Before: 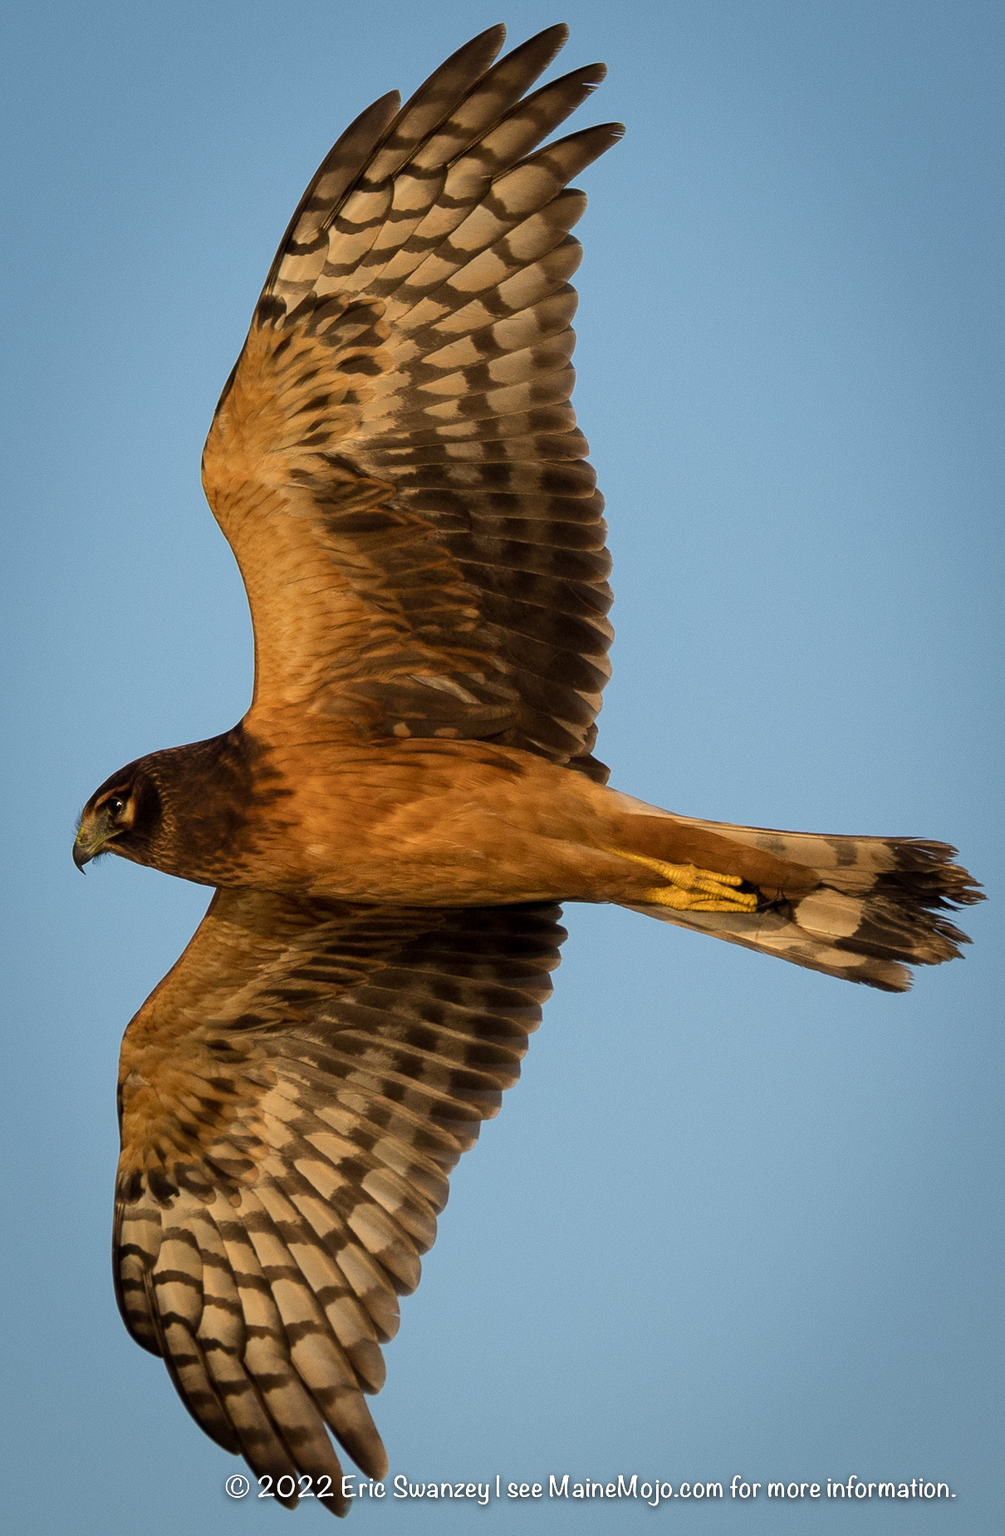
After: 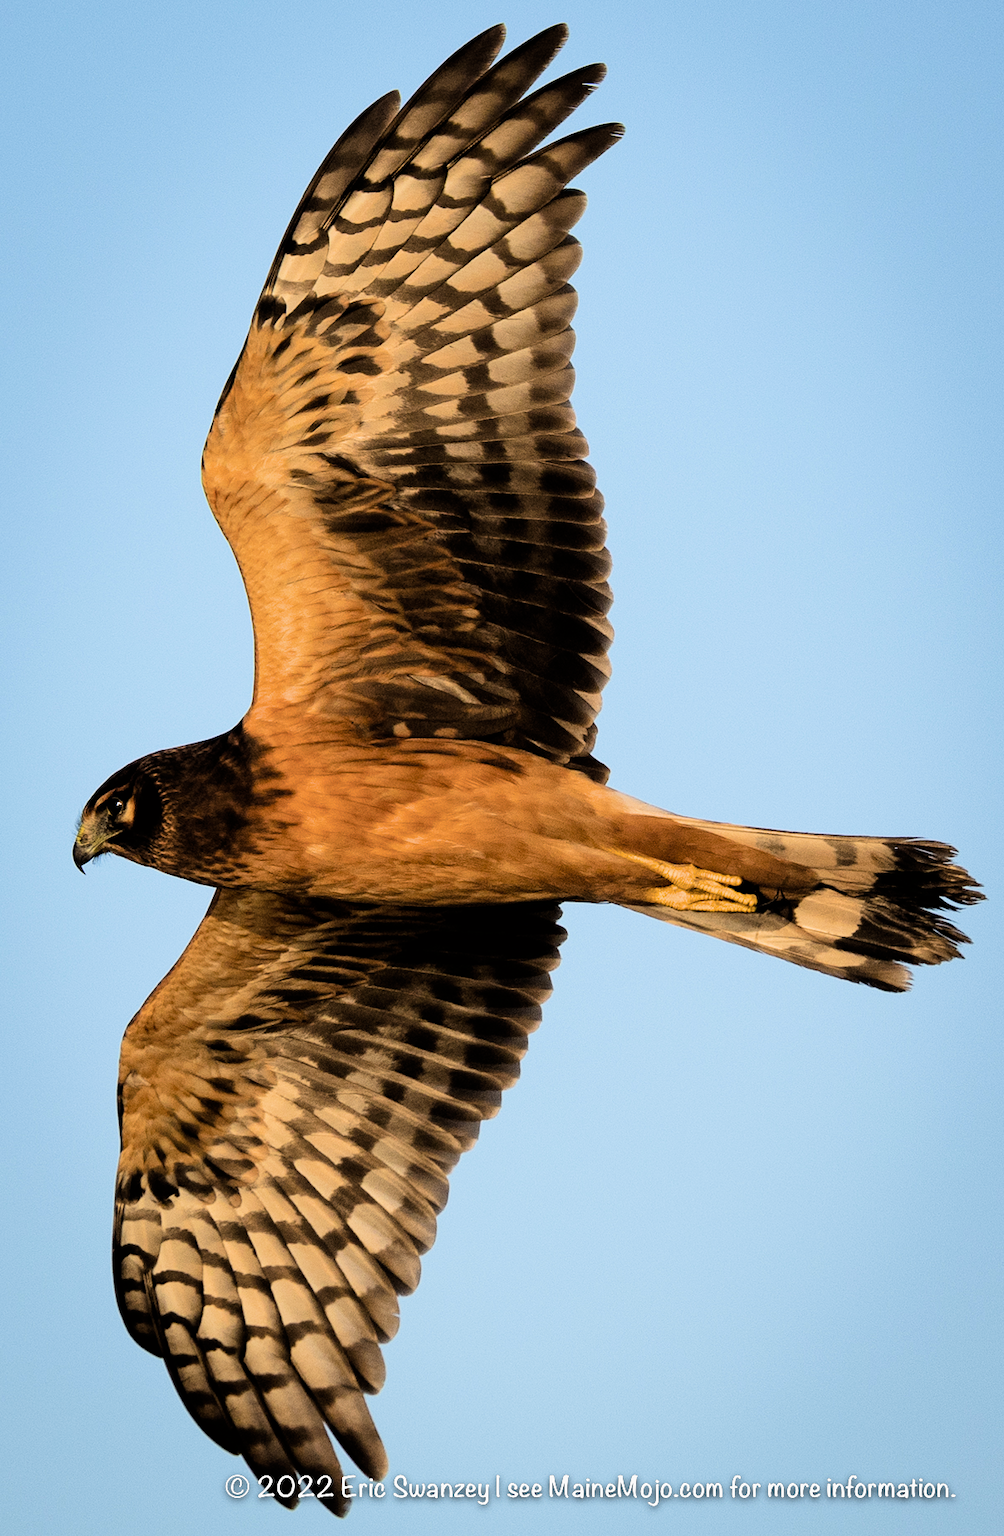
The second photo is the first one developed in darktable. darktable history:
filmic rgb: black relative exposure -5.07 EV, white relative exposure 4 EV, hardness 2.89, contrast 1.498
color zones: curves: ch0 [(0.068, 0.464) (0.25, 0.5) (0.48, 0.508) (0.75, 0.536) (0.886, 0.476) (0.967, 0.456)]; ch1 [(0.066, 0.456) (0.25, 0.5) (0.616, 0.508) (0.746, 0.56) (0.934, 0.444)]
exposure: black level correction 0, exposure 0.702 EV, compensate highlight preservation false
